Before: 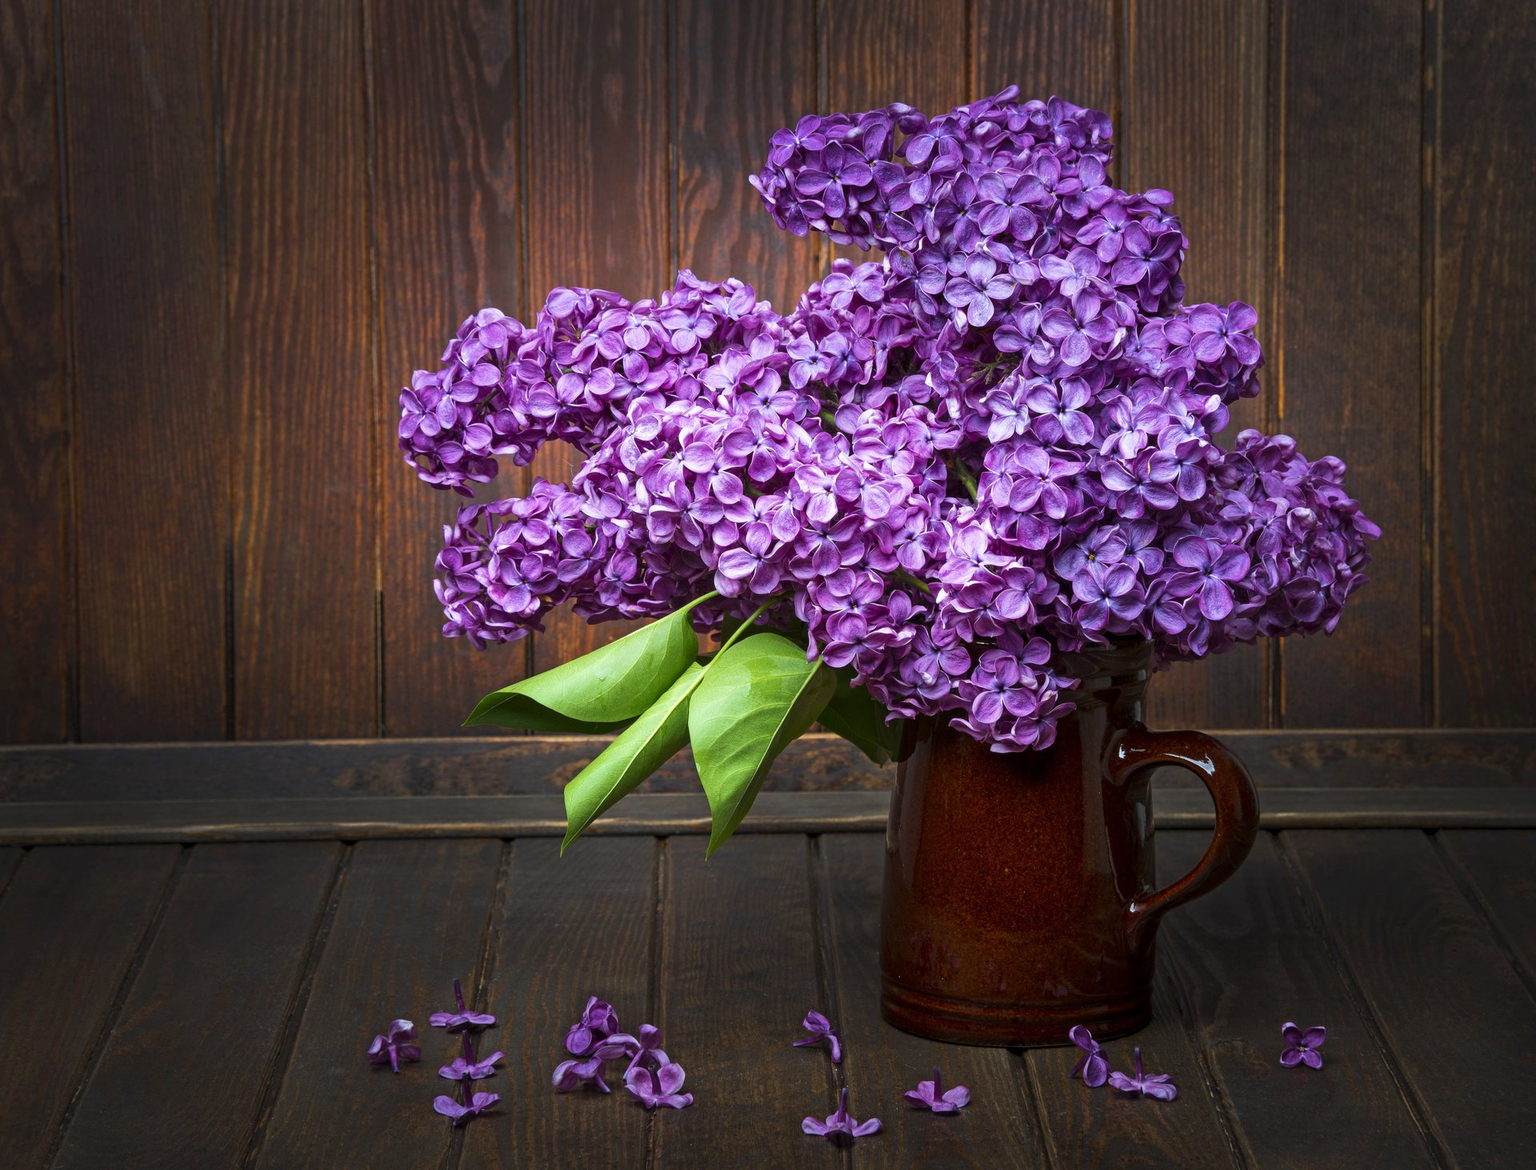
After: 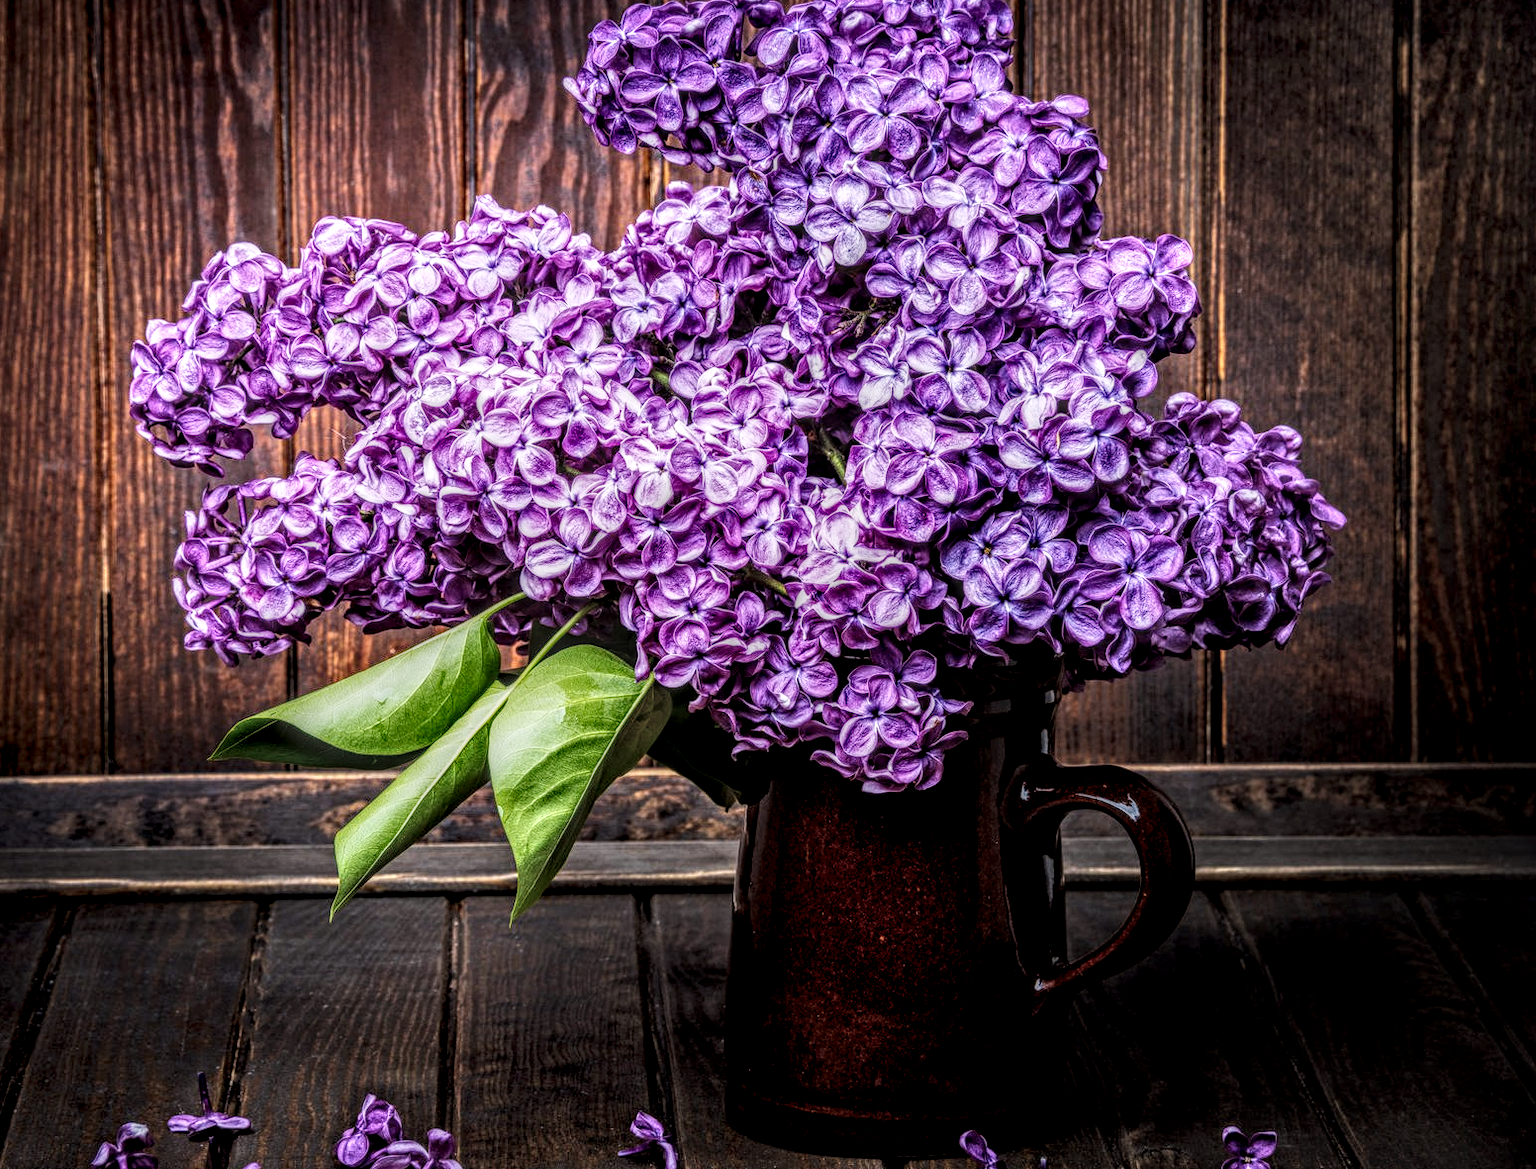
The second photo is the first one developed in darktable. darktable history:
local contrast: highlights 0%, shadows 0%, detail 300%, midtone range 0.3
white balance: red 1.05, blue 1.072
sigmoid: skew -0.2, preserve hue 0%, red attenuation 0.1, red rotation 0.035, green attenuation 0.1, green rotation -0.017, blue attenuation 0.15, blue rotation -0.052, base primaries Rec2020
crop: left 19.159%, top 9.58%, bottom 9.58%
